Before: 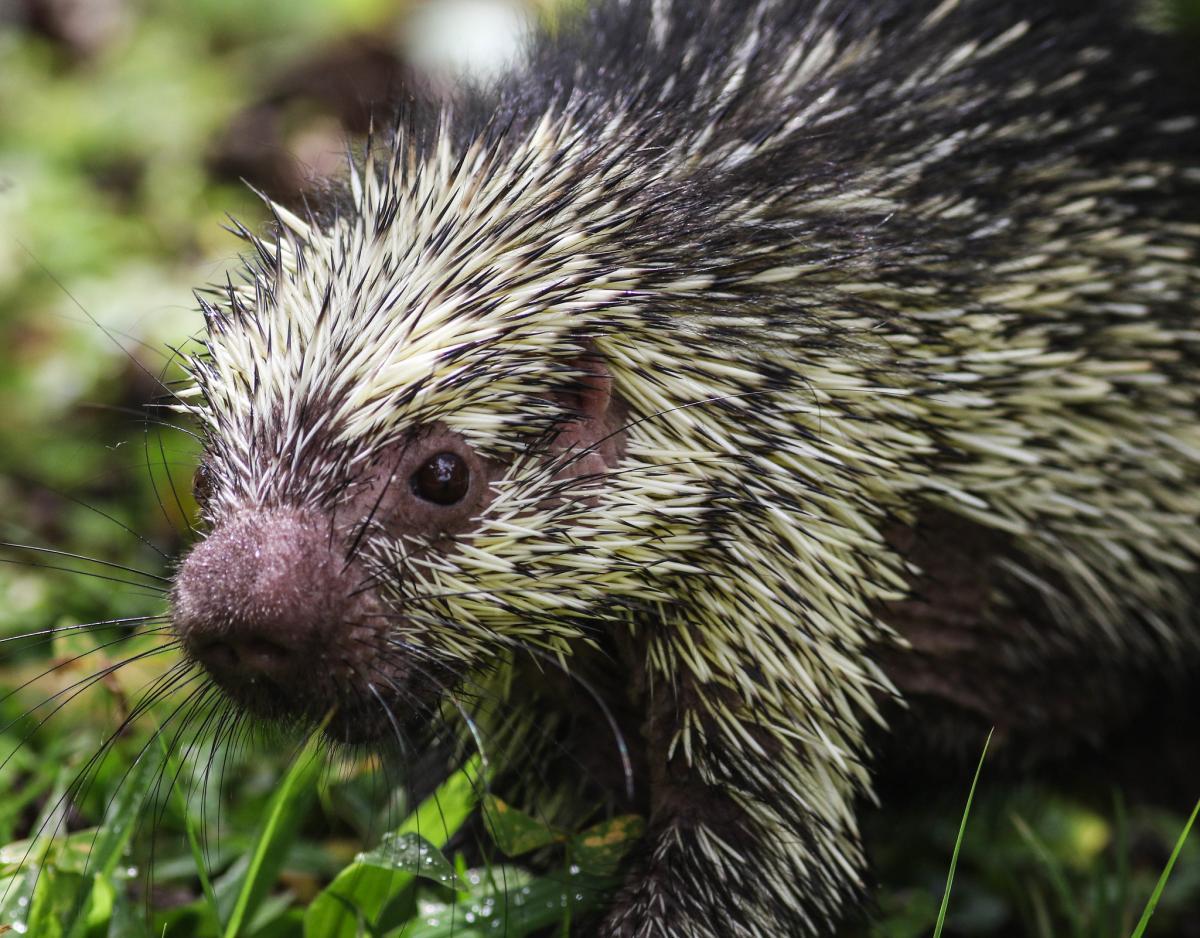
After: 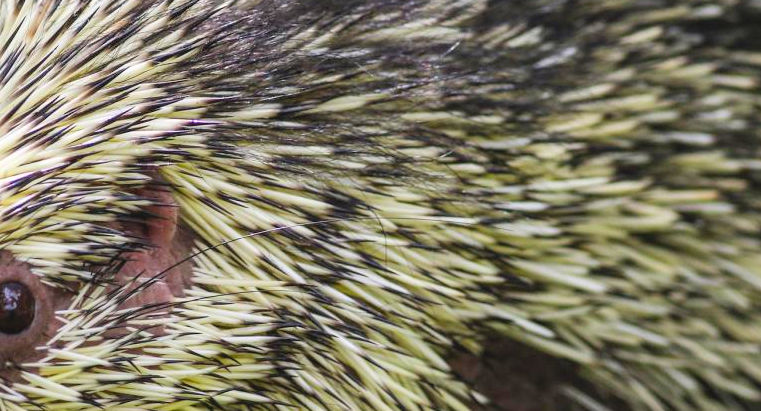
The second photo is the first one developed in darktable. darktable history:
crop: left 36.246%, top 18.24%, right 0.335%, bottom 37.883%
contrast brightness saturation: contrast 0.069, brightness 0.178, saturation 0.412
